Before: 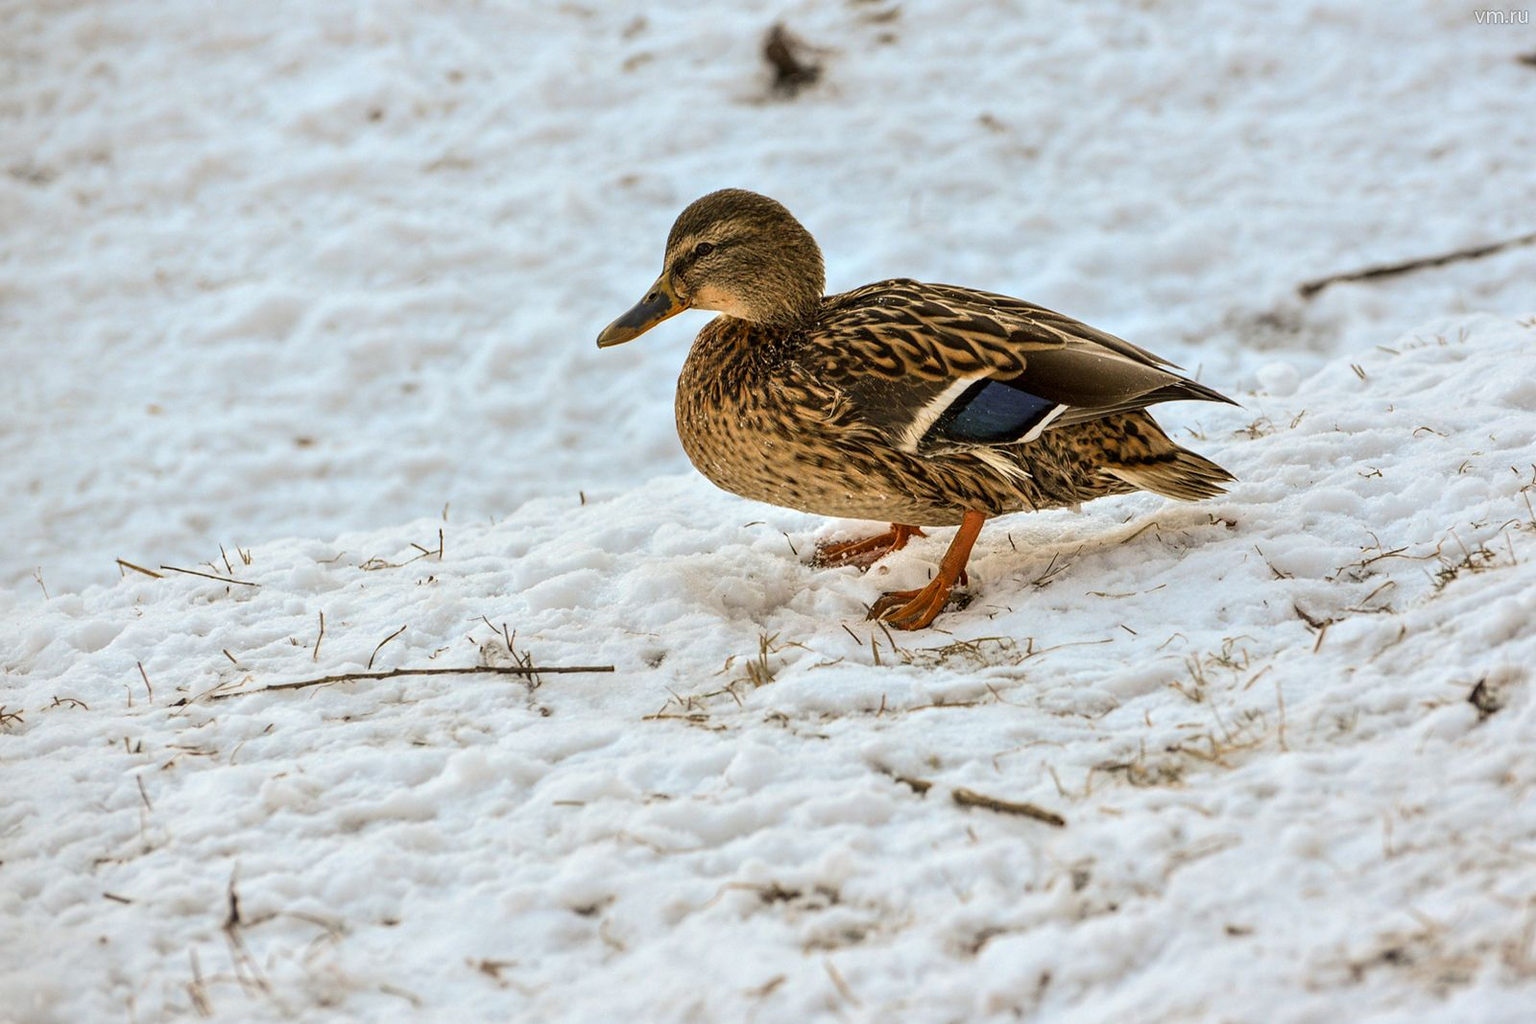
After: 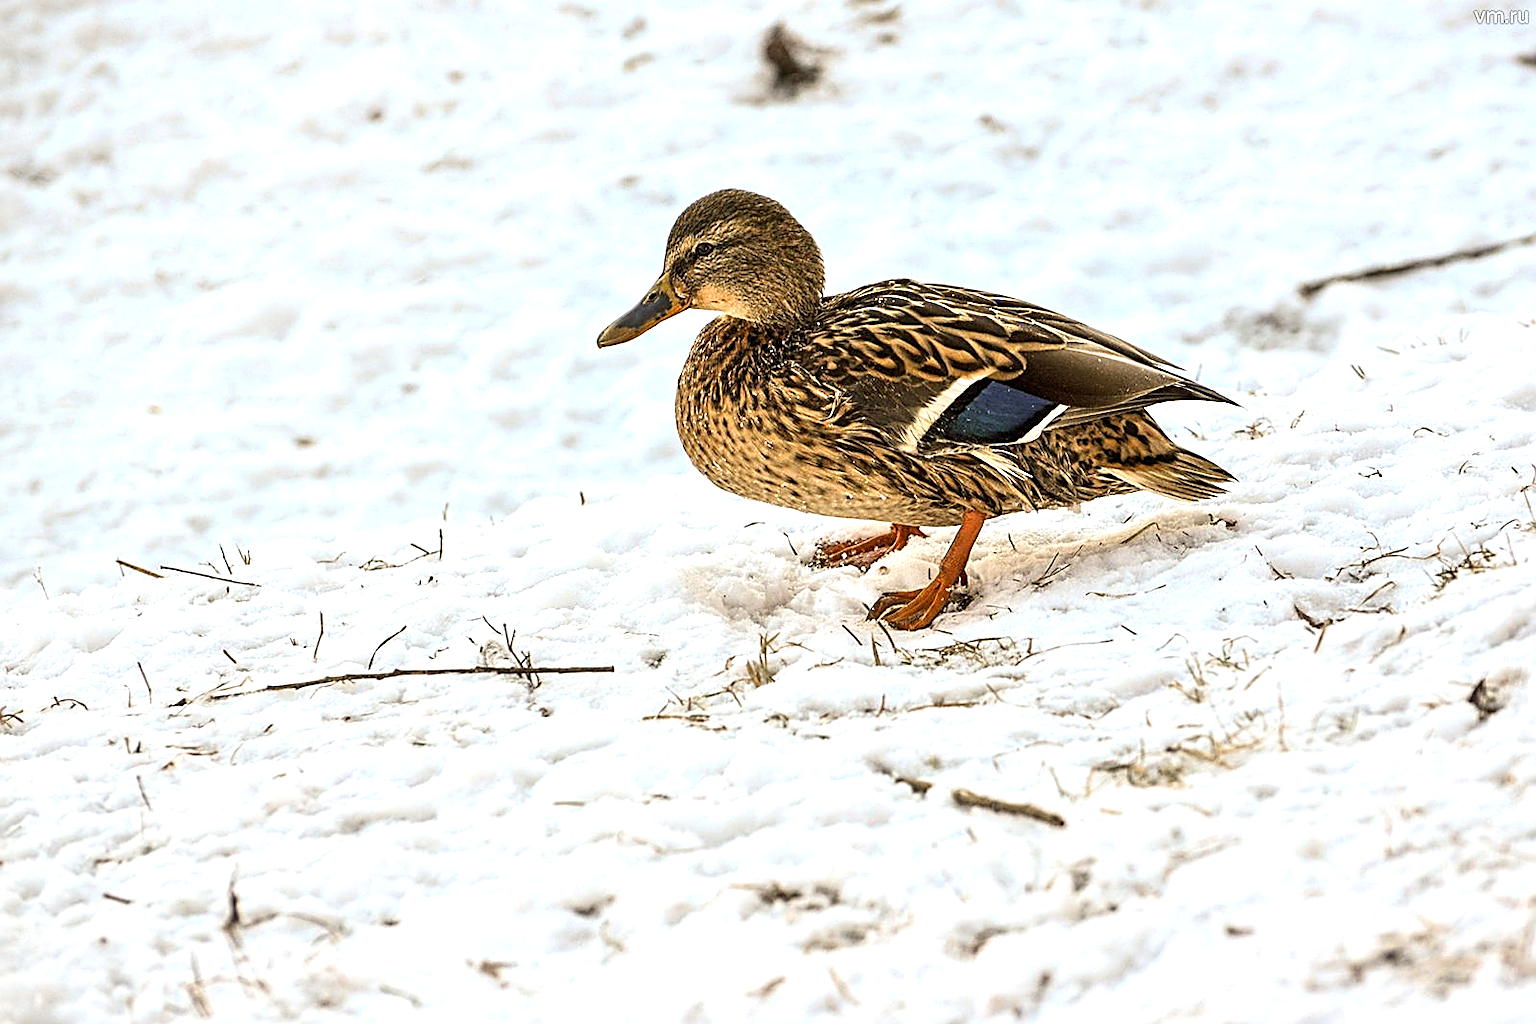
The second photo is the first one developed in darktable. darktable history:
sharpen: amount 0.993
exposure: black level correction 0, exposure 0.699 EV, compensate highlight preservation false
